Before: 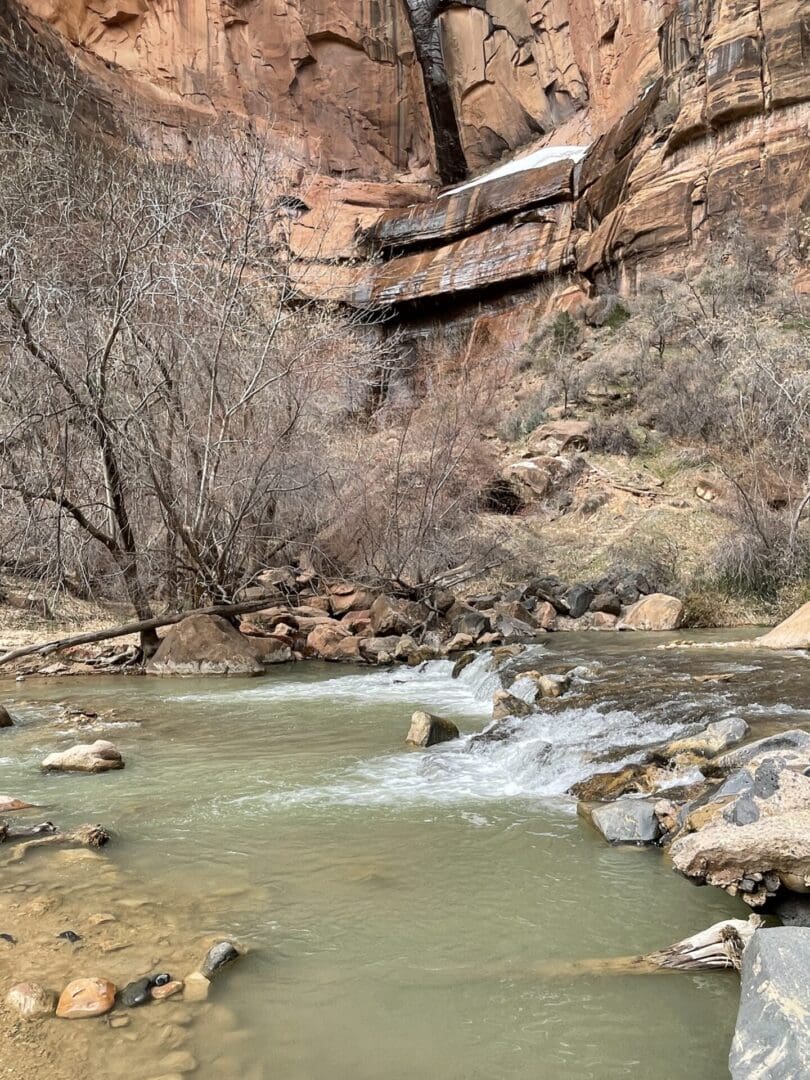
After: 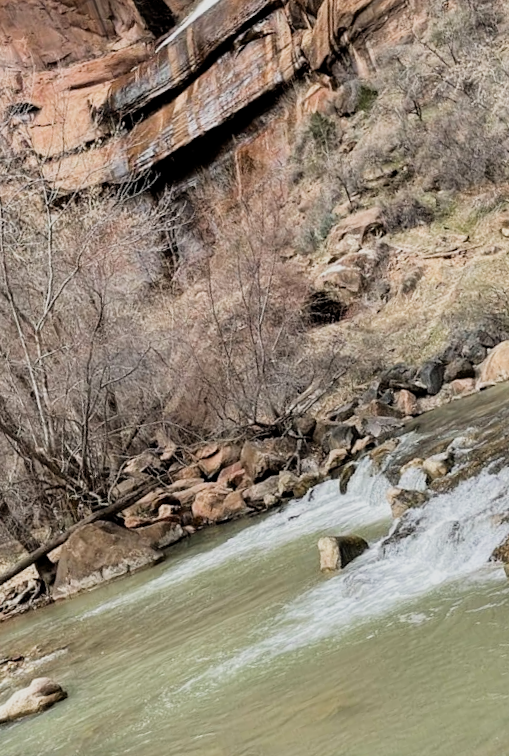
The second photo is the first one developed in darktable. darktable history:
crop and rotate: angle 21.04°, left 6.8%, right 4.348%, bottom 1.08%
filmic rgb: middle gray luminance 9.44%, black relative exposure -10.53 EV, white relative exposure 3.43 EV, target black luminance 0%, hardness 5.97, latitude 59.68%, contrast 1.093, highlights saturation mix 3.89%, shadows ↔ highlights balance 28.75%, color science v5 (2021), contrast in shadows safe, contrast in highlights safe
